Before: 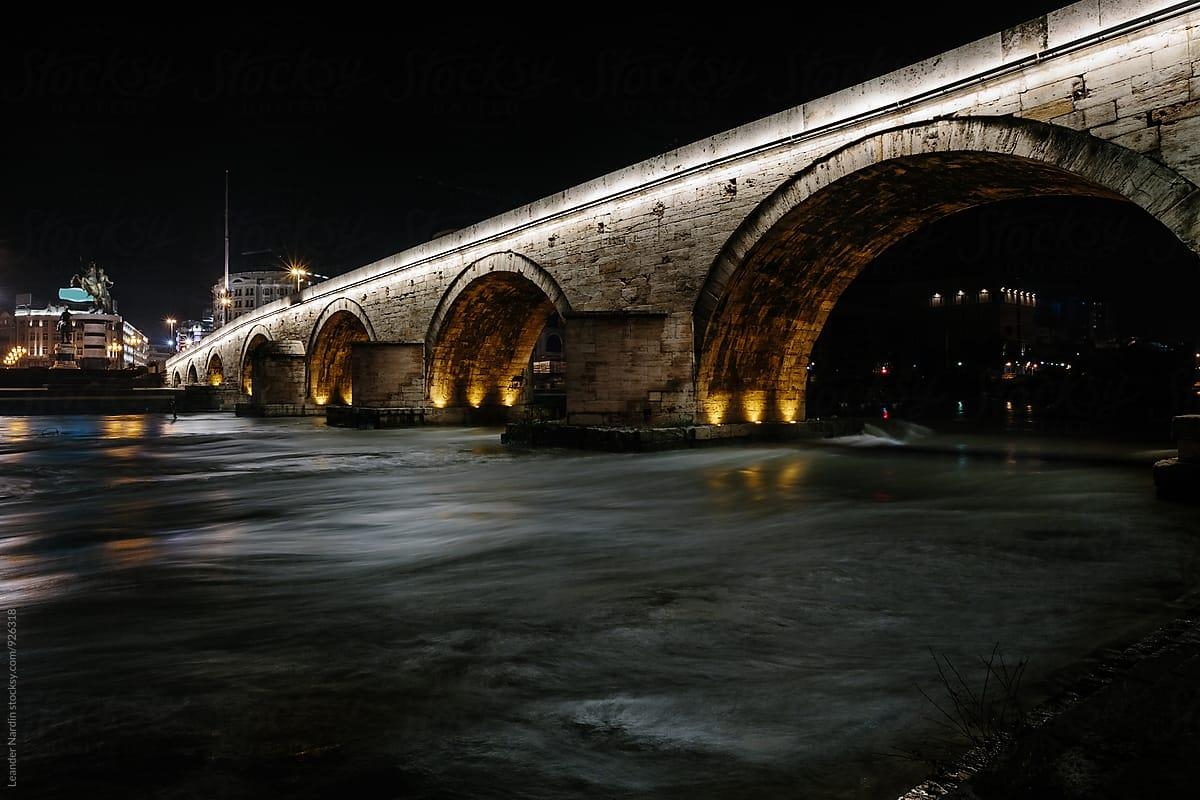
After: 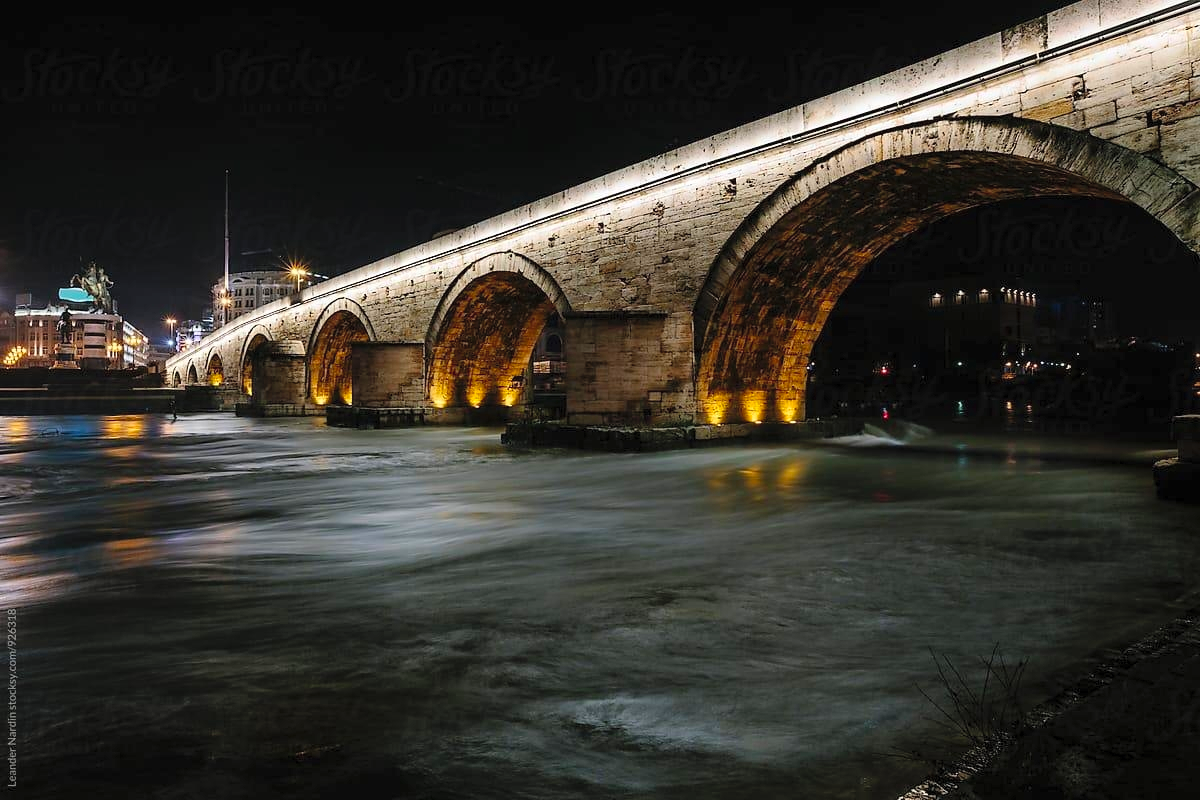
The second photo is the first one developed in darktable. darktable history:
contrast brightness saturation: contrast 0.068, brightness 0.177, saturation 0.408
